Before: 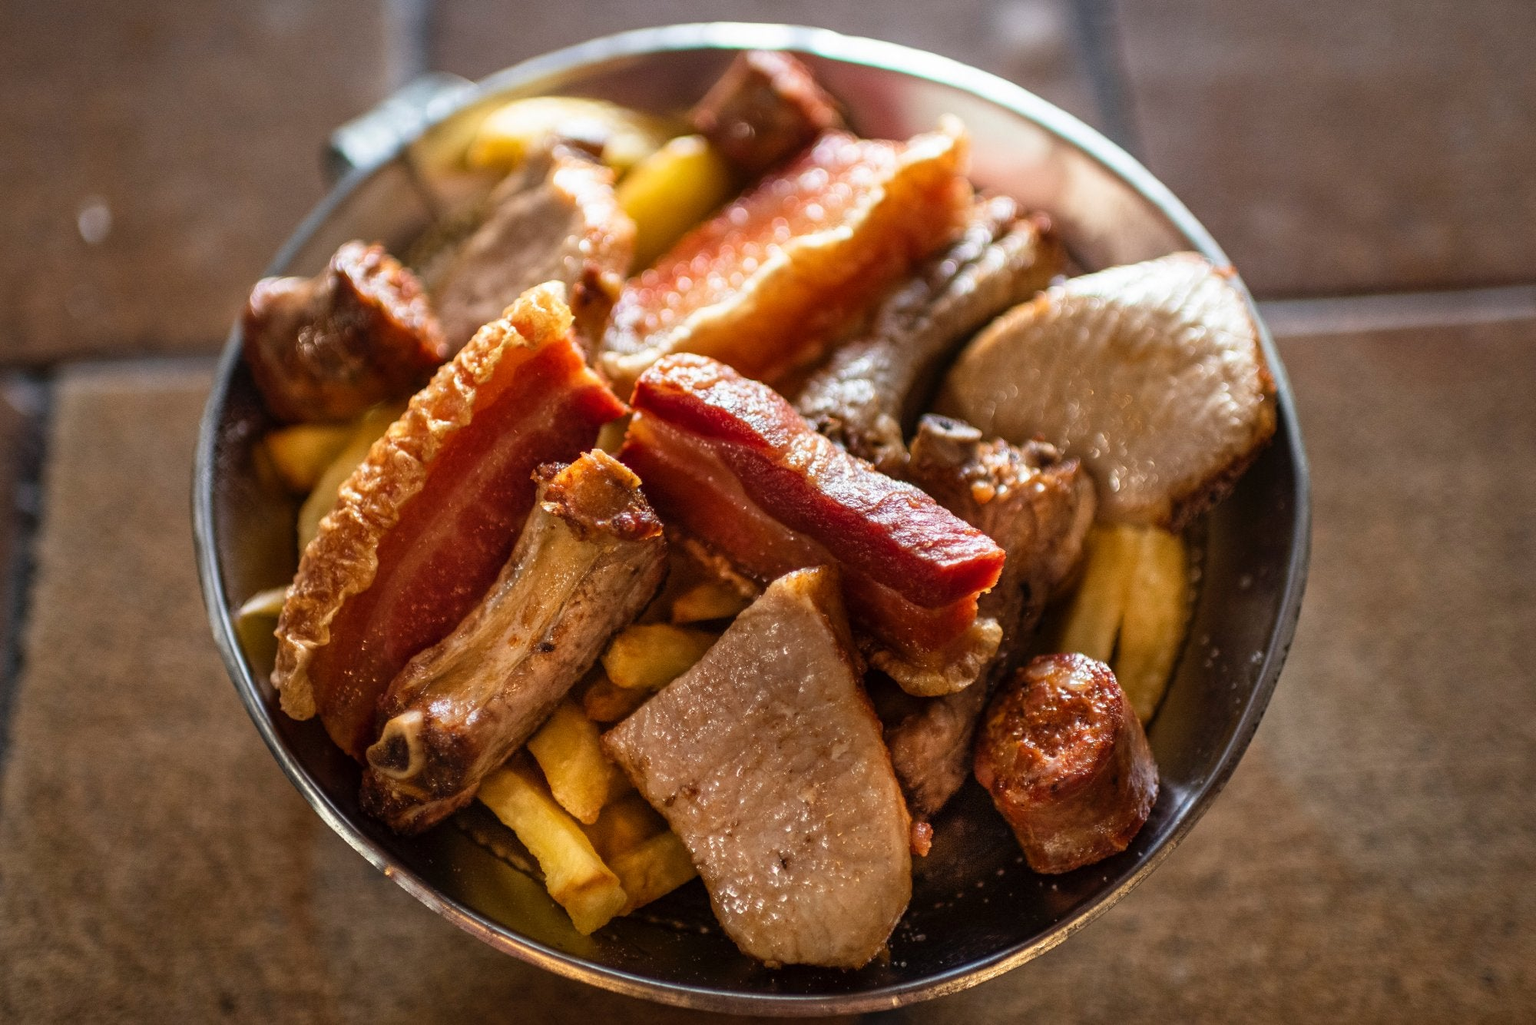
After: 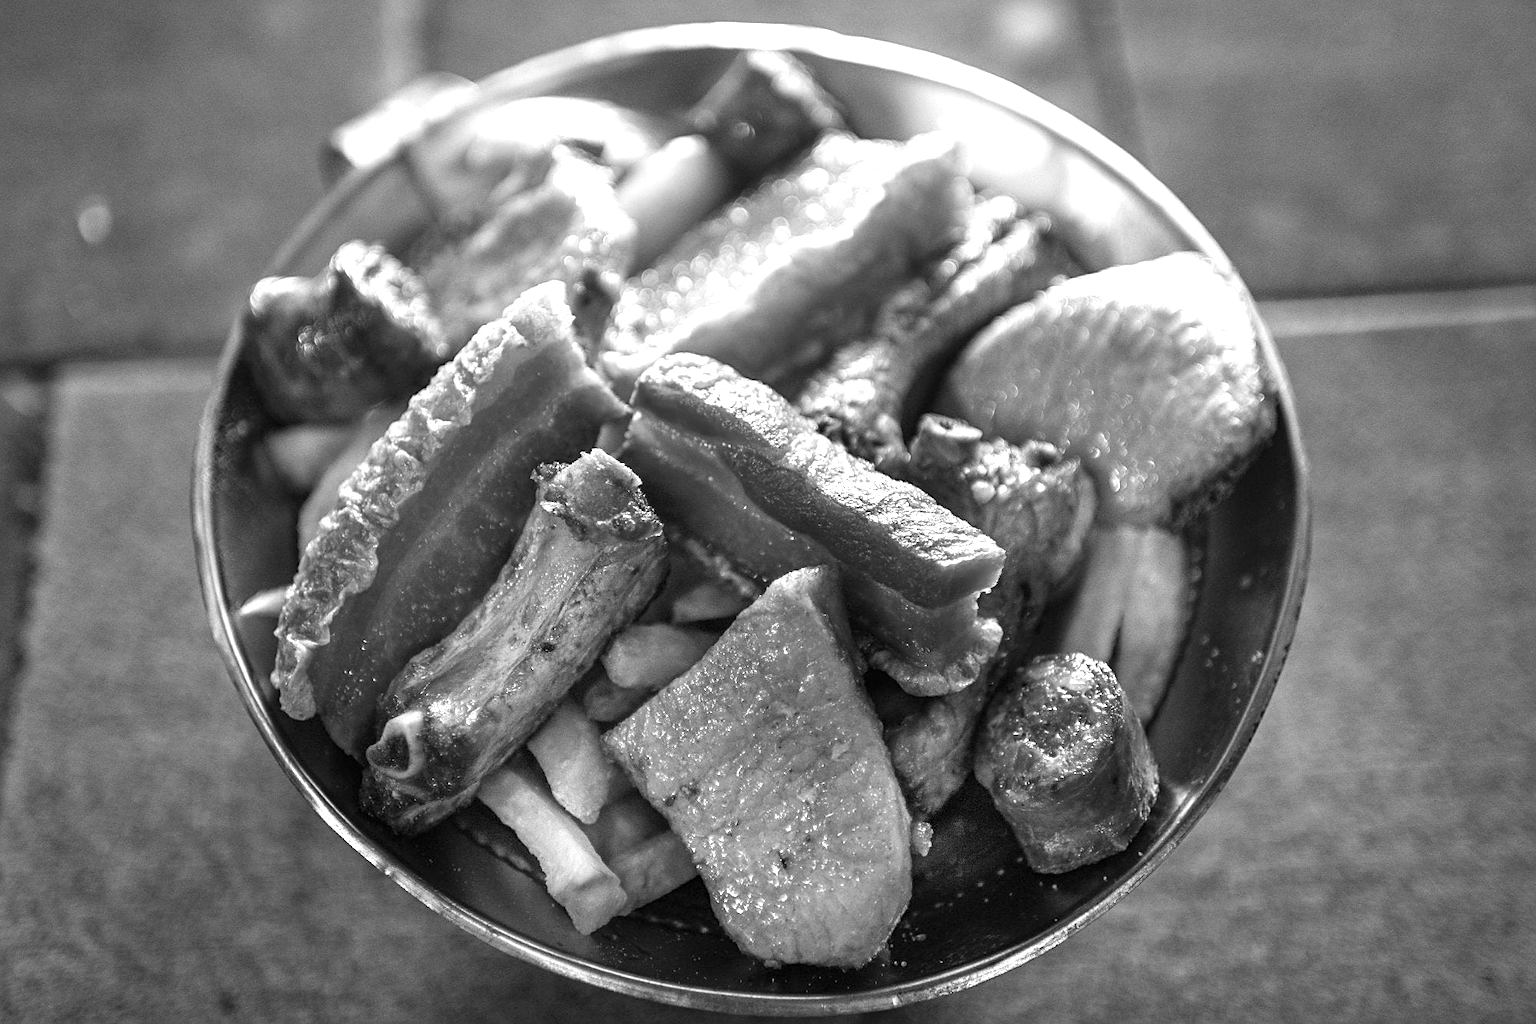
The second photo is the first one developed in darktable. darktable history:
sharpen: on, module defaults
exposure: black level correction 0, exposure 0.7 EV, compensate exposure bias true, compensate highlight preservation false
monochrome: on, module defaults
white balance: red 1.004, blue 1.096
